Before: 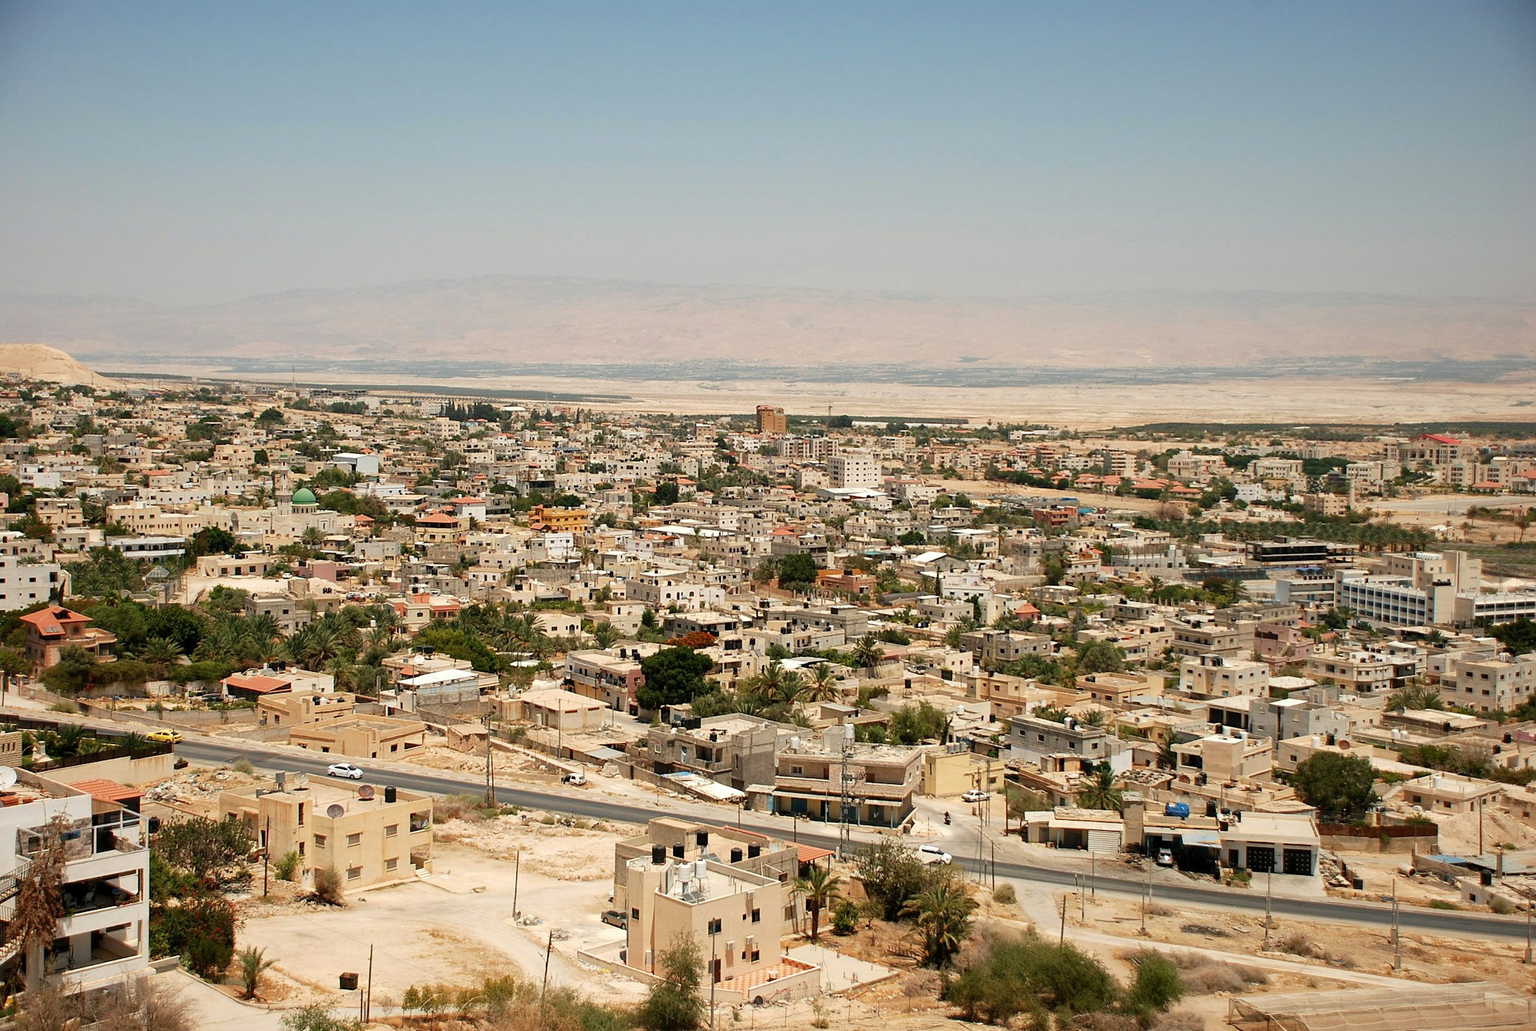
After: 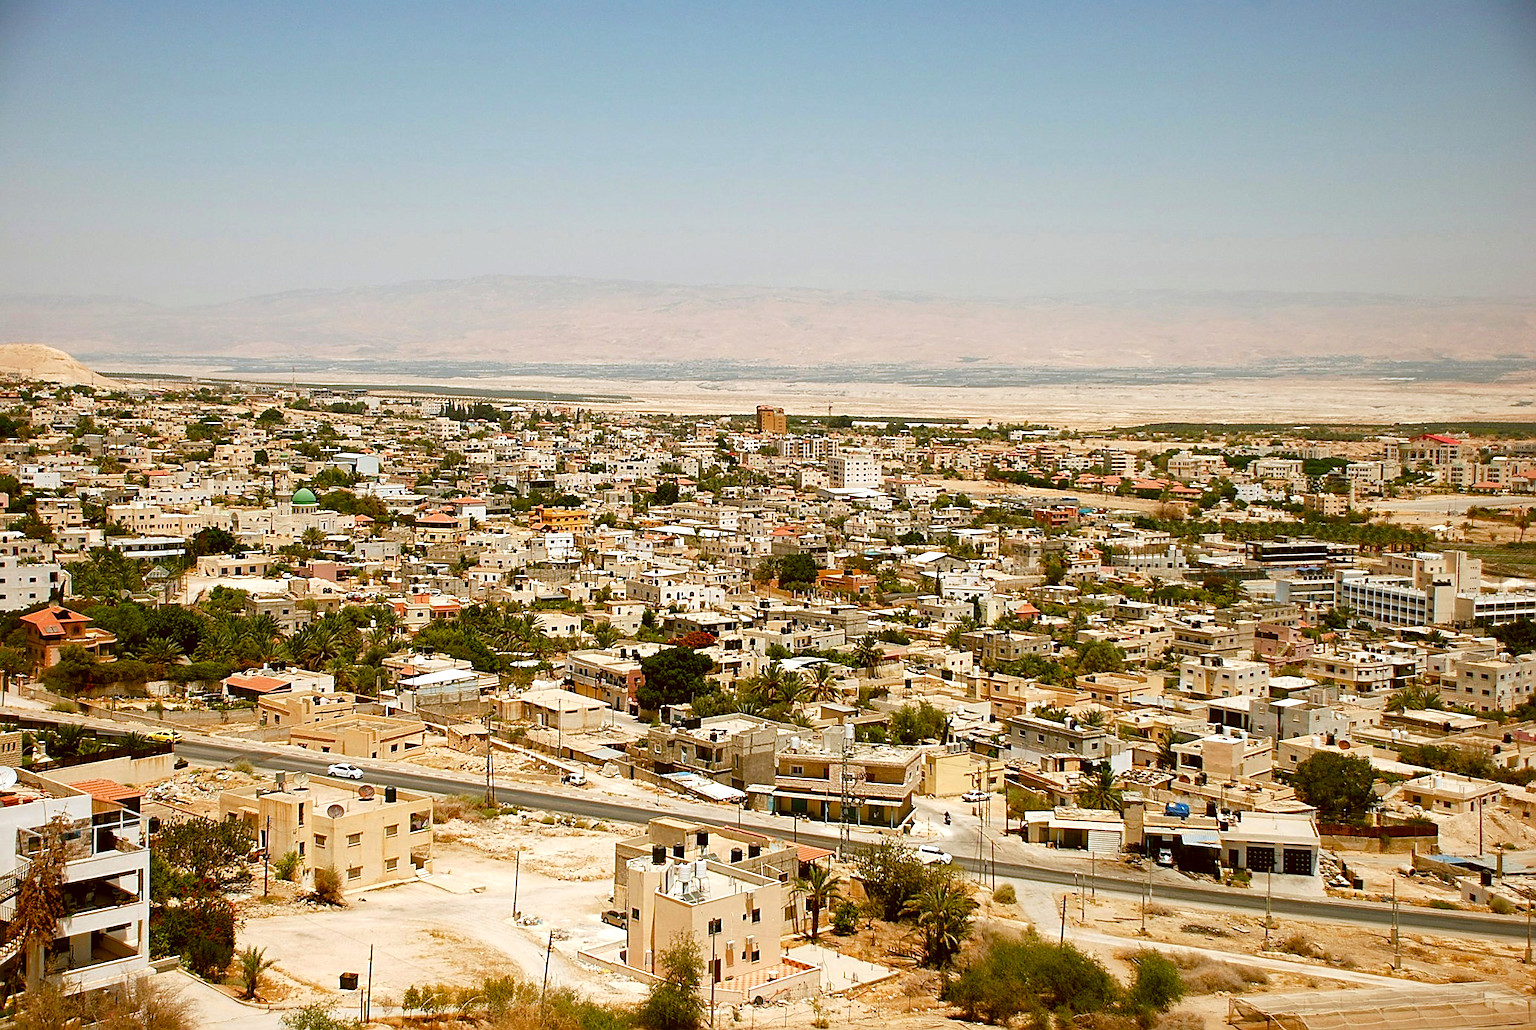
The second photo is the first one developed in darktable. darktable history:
sharpen: on, module defaults
color correction: highlights a* -0.447, highlights b* 0.161, shadows a* 4.4, shadows b* 20.75
color balance rgb: highlights gain › luminance 17.086%, highlights gain › chroma 2.859%, highlights gain › hue 260.37°, perceptual saturation grading › global saturation 19.353%, perceptual saturation grading › highlights -24.828%, perceptual saturation grading › shadows 49.661%, global vibrance 20%
